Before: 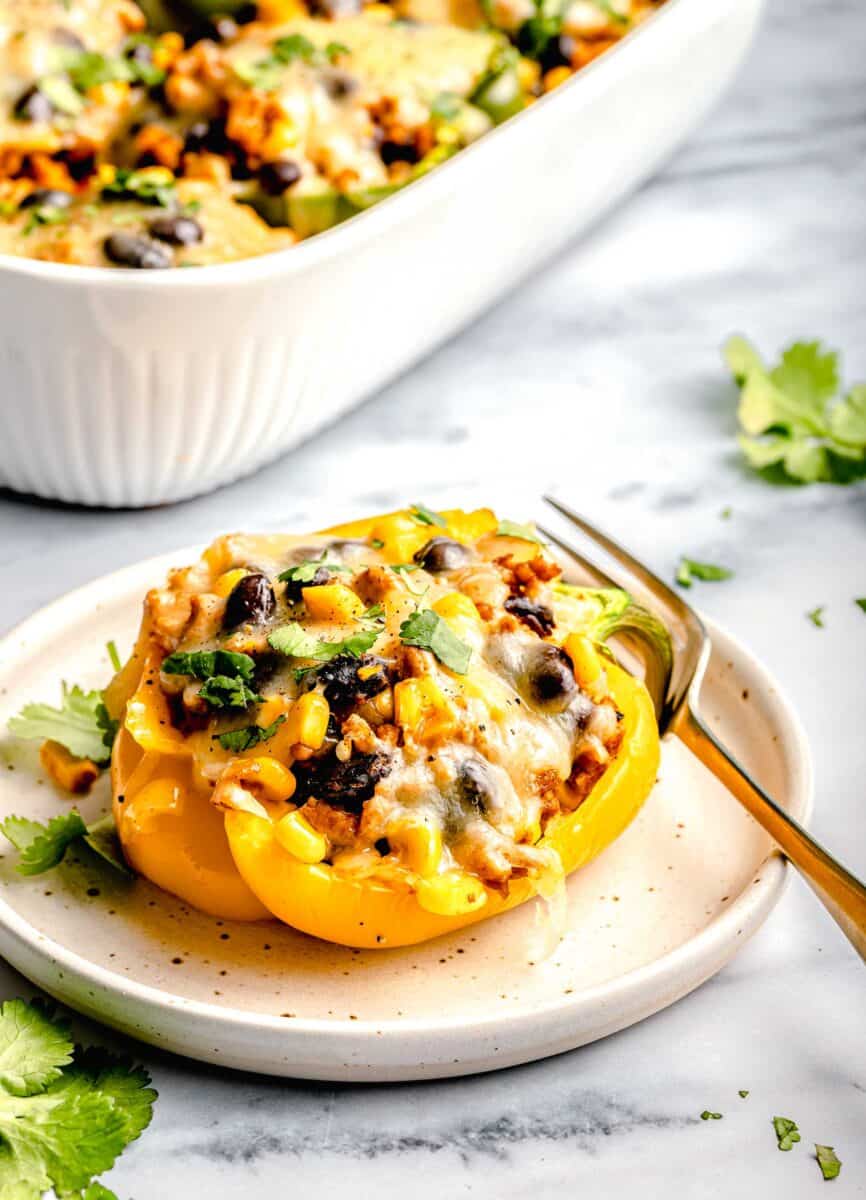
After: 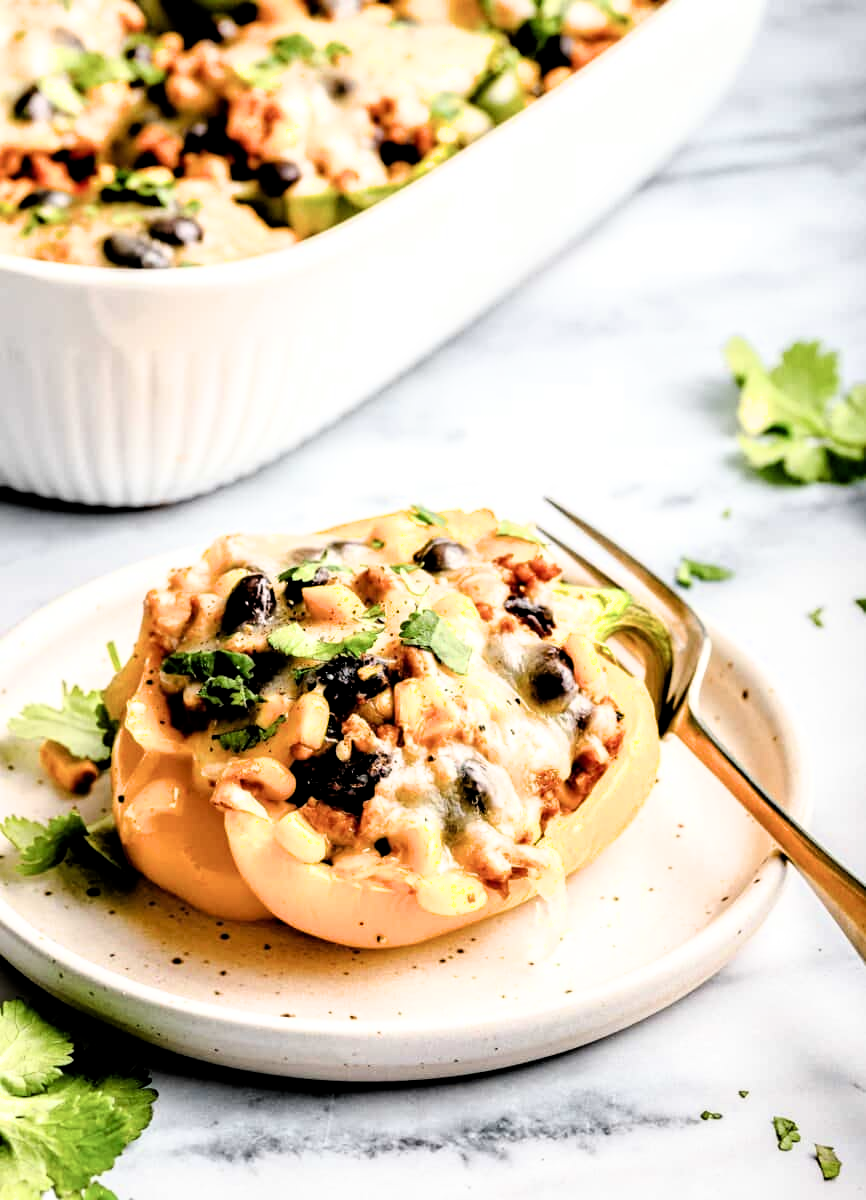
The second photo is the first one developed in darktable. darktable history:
filmic rgb: black relative exposure -5.63 EV, white relative exposure 2.52 EV, target black luminance 0%, hardness 4.53, latitude 67.06%, contrast 1.466, shadows ↔ highlights balance -3.9%
exposure: compensate exposure bias true, compensate highlight preservation false
